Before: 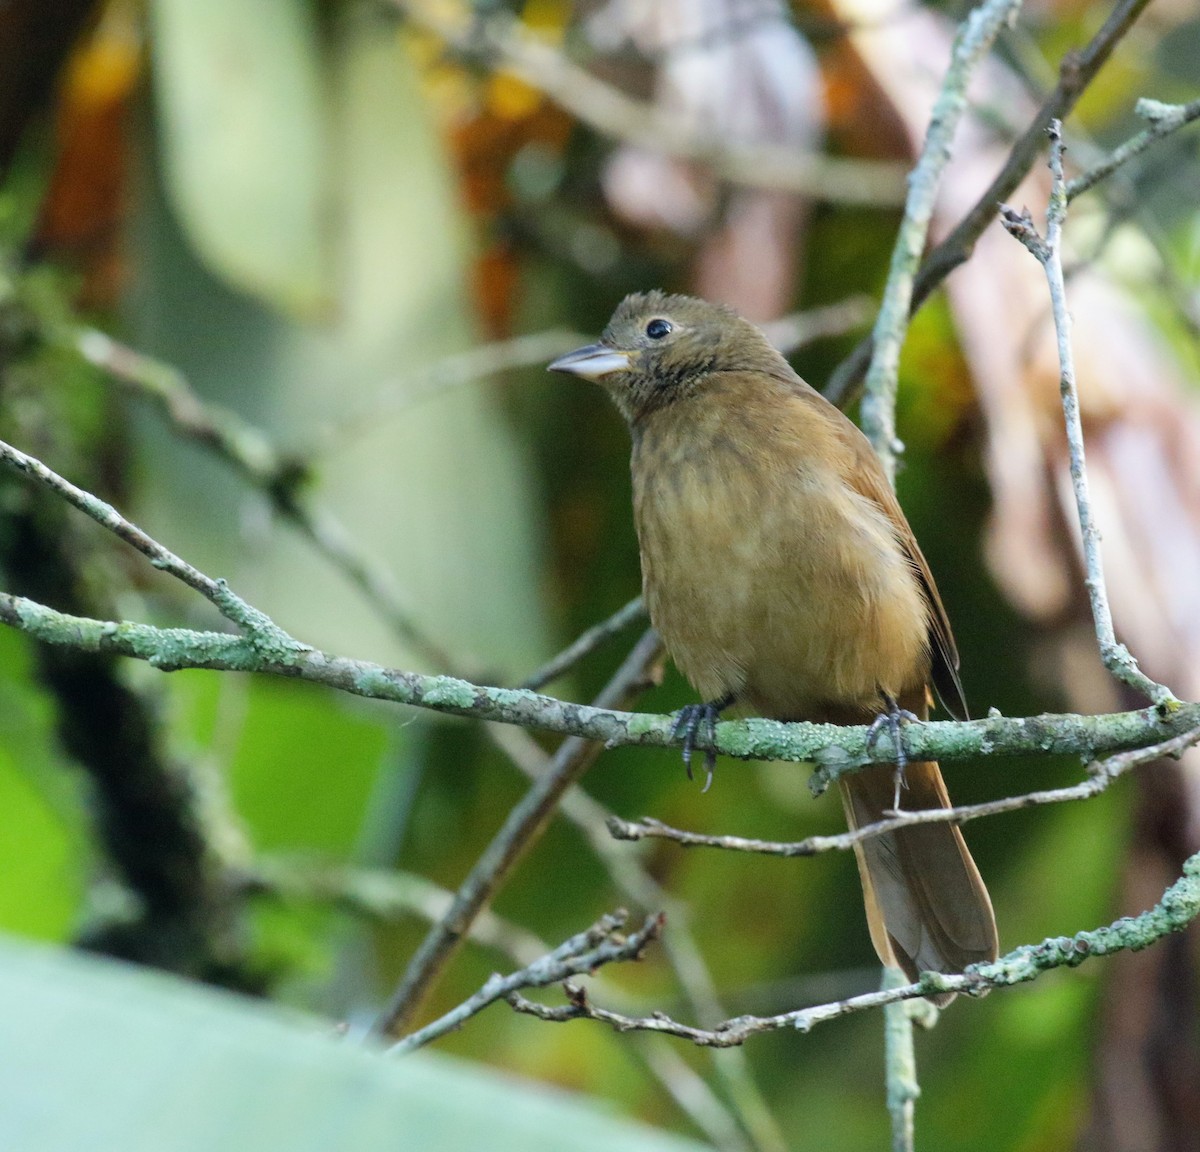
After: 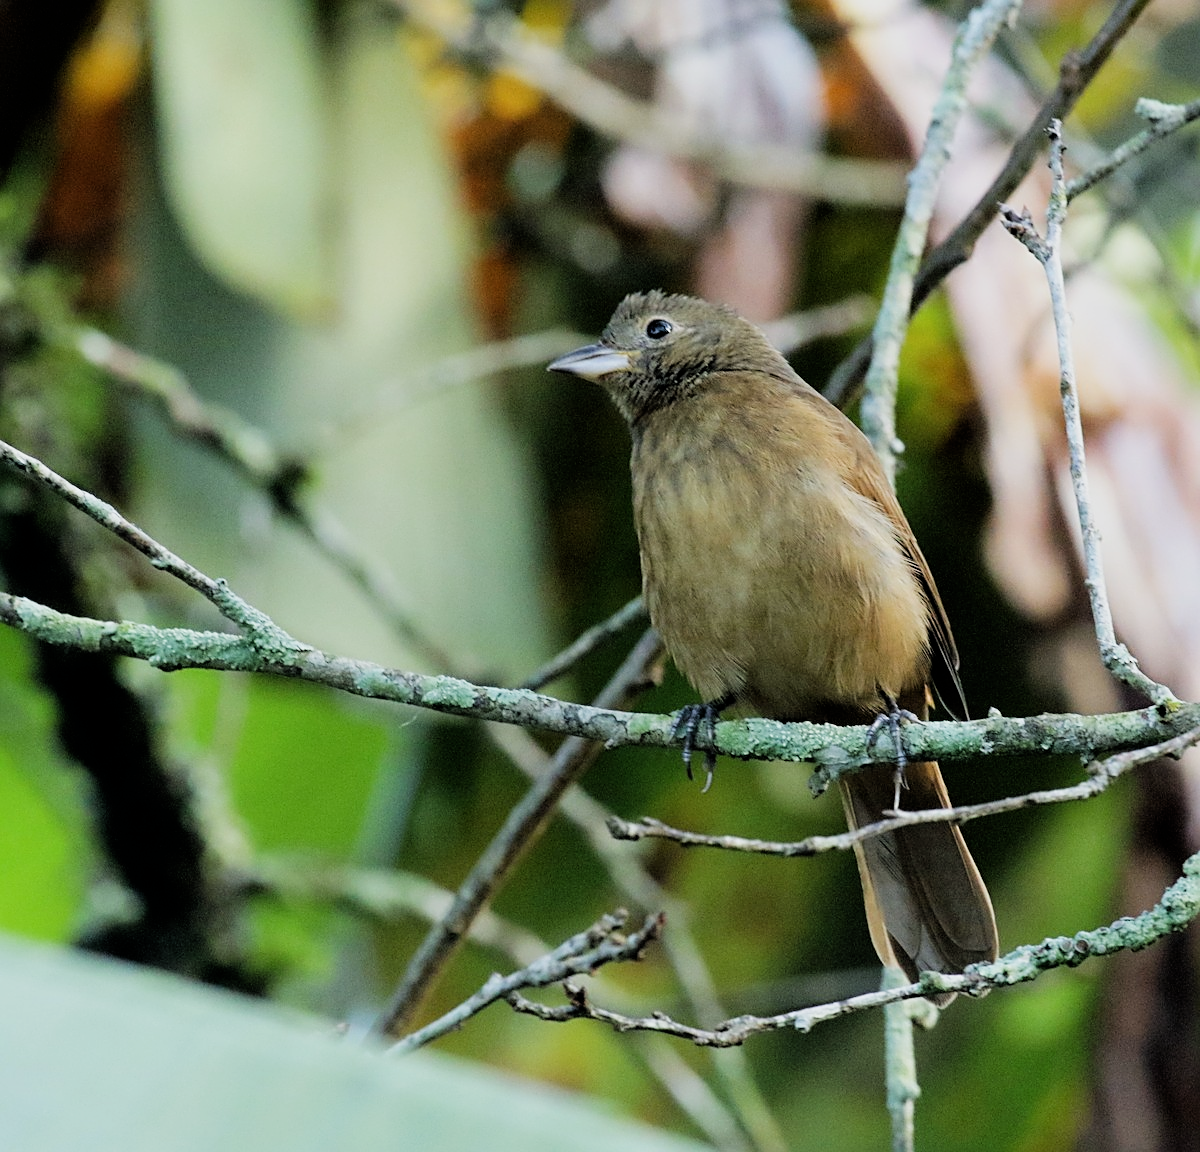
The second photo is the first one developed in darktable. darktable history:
filmic rgb: black relative exposure -5 EV, white relative exposure 3.5 EV, hardness 3.19, contrast 1.2, highlights saturation mix -50%
sharpen: on, module defaults
